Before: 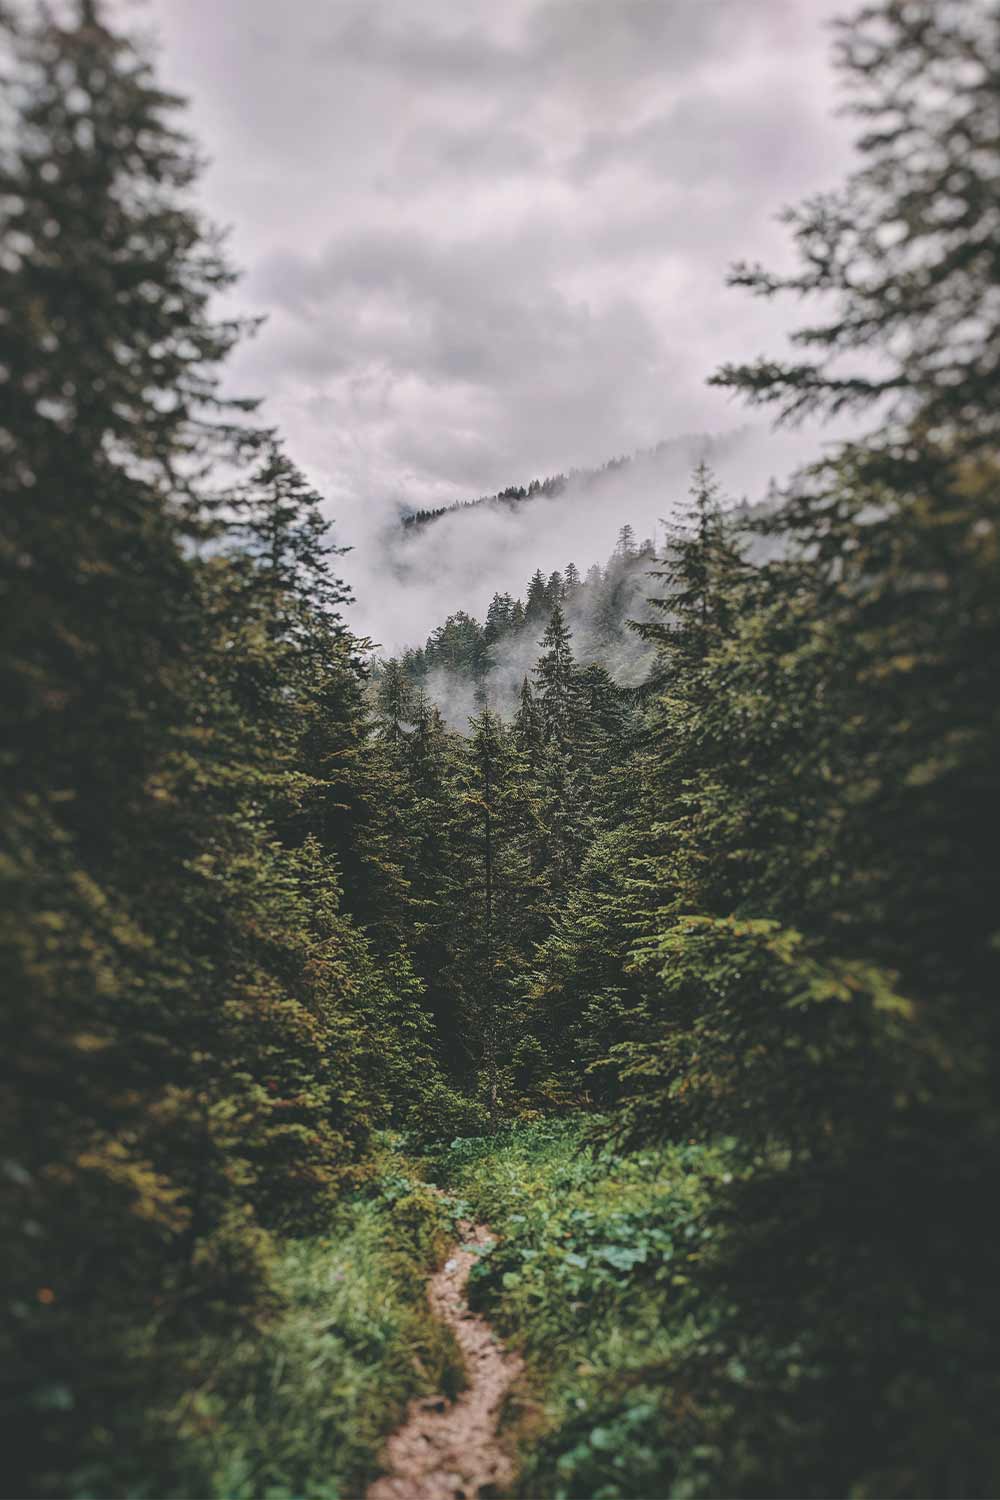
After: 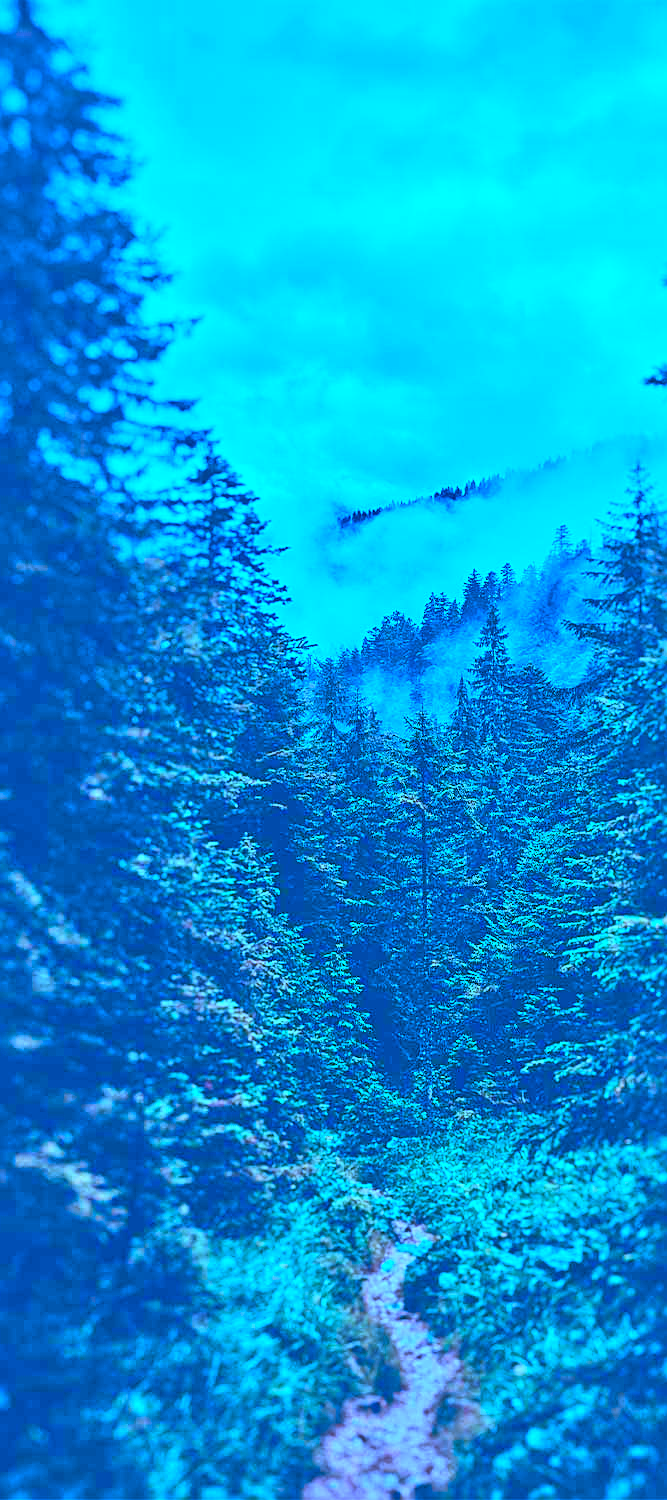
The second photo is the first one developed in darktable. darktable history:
crop and rotate: left 6.413%, right 26.815%
sharpen: on, module defaults
contrast brightness saturation: contrast 0.184, saturation 0.306
color calibration: illuminant as shot in camera, x 0.484, y 0.43, temperature 2408.14 K
exposure: exposure 0.468 EV, compensate highlight preservation false
tone equalizer: -7 EV 0.161 EV, -6 EV 0.563 EV, -5 EV 1.16 EV, -4 EV 1.33 EV, -3 EV 1.17 EV, -2 EV 0.6 EV, -1 EV 0.147 EV
